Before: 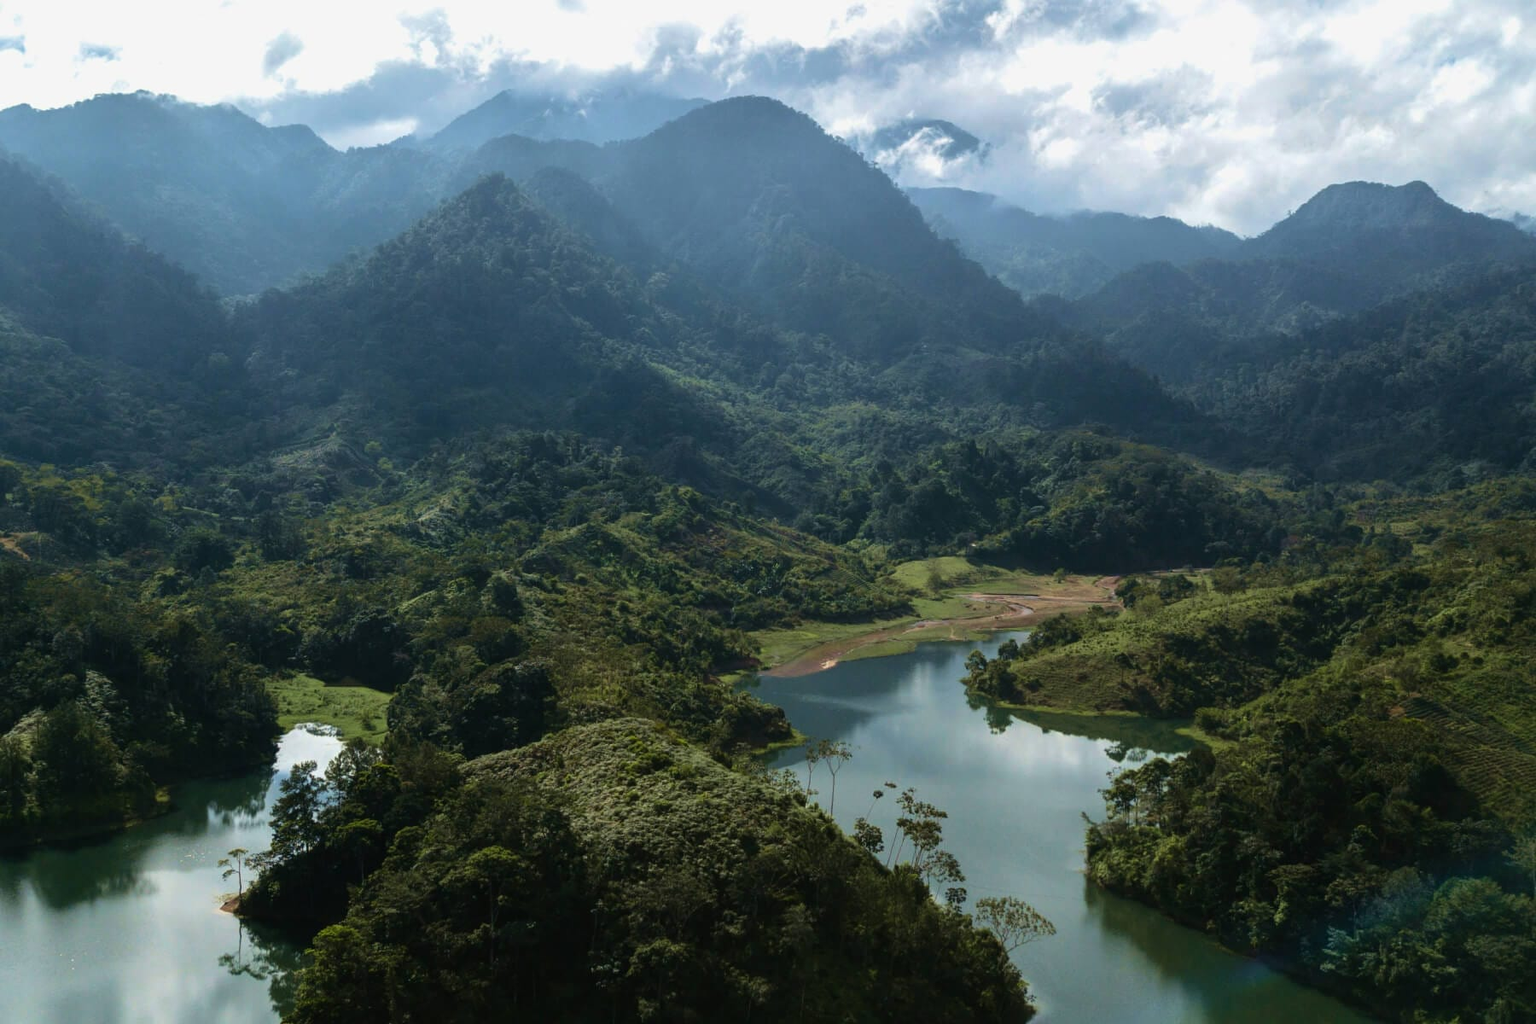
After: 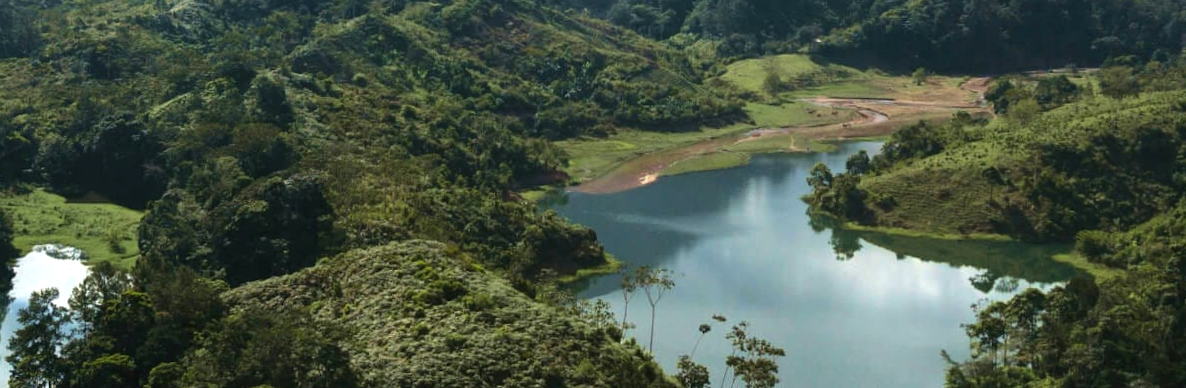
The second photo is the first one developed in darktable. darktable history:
crop: left 18.091%, top 51.13%, right 17.525%, bottom 16.85%
exposure: black level correction 0, exposure 0.5 EV, compensate highlight preservation false
rotate and perspective: lens shift (vertical) 0.048, lens shift (horizontal) -0.024, automatic cropping off
